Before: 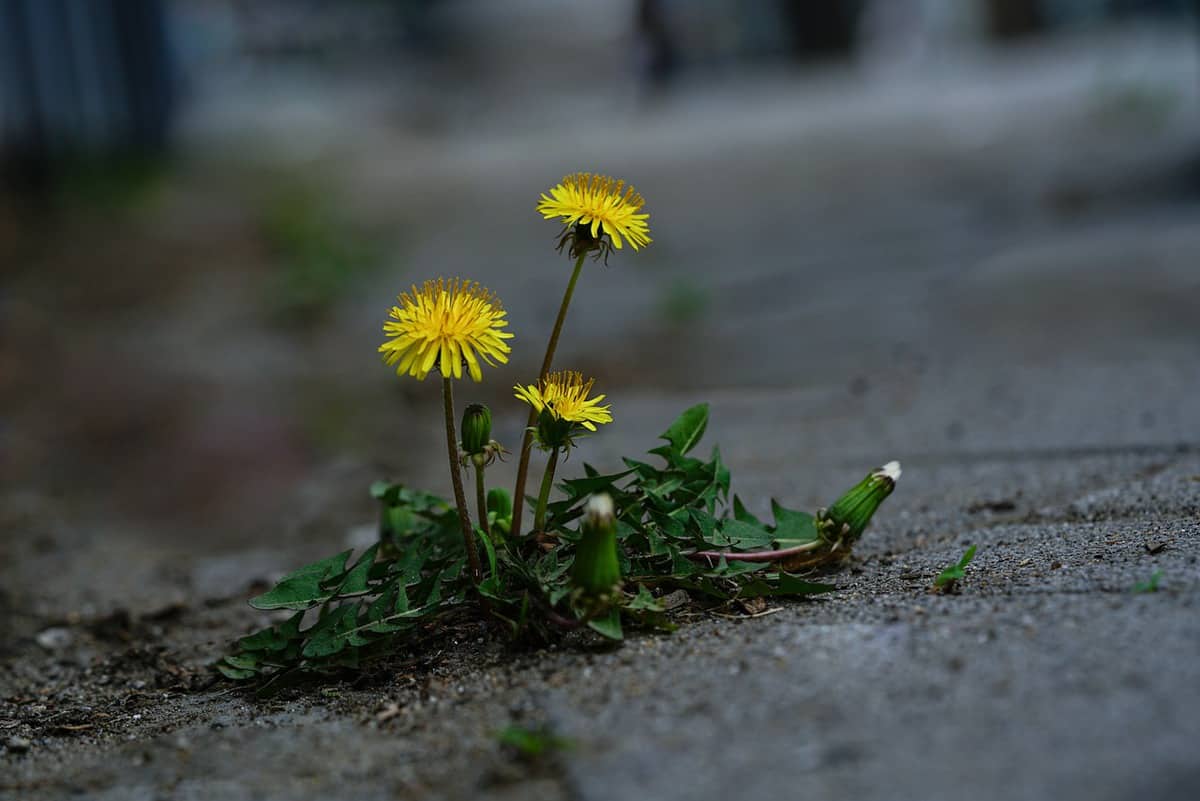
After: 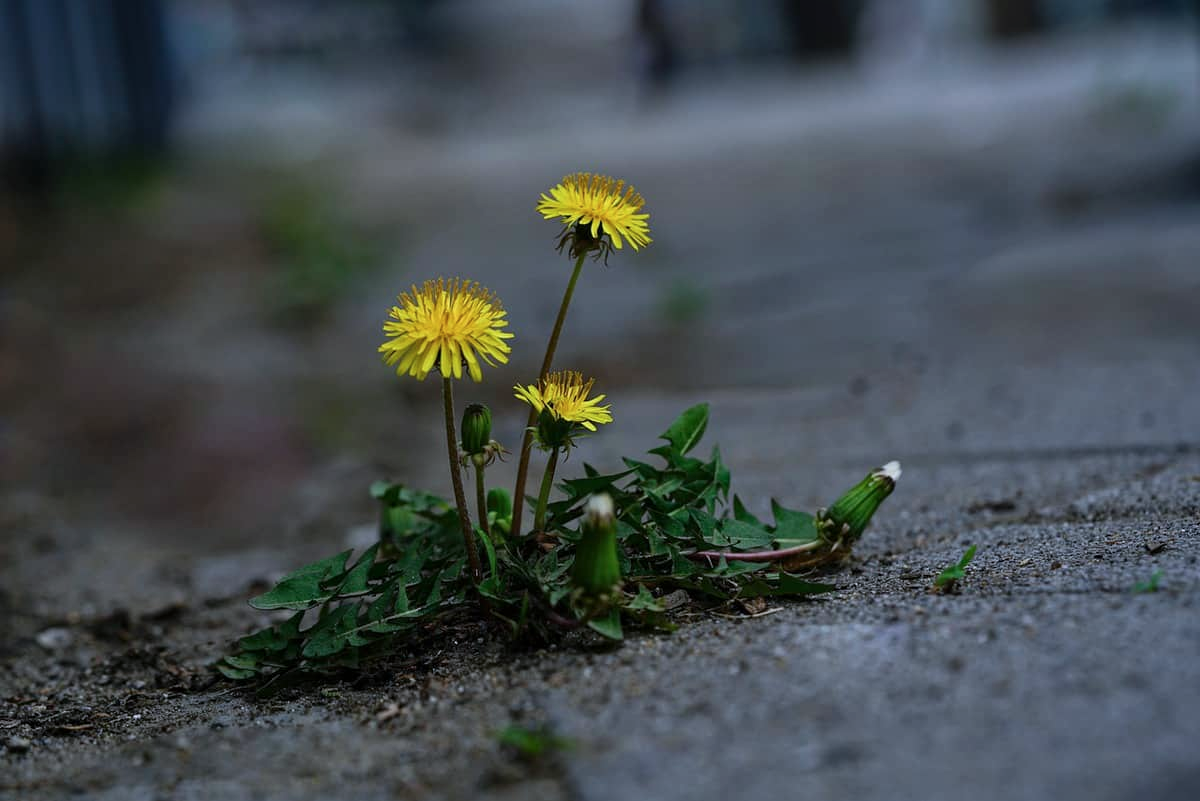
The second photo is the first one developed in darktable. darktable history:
local contrast: mode bilateral grid, contrast 10, coarseness 25, detail 115%, midtone range 0.2
color calibration: illuminant as shot in camera, x 0.358, y 0.373, temperature 4628.91 K
